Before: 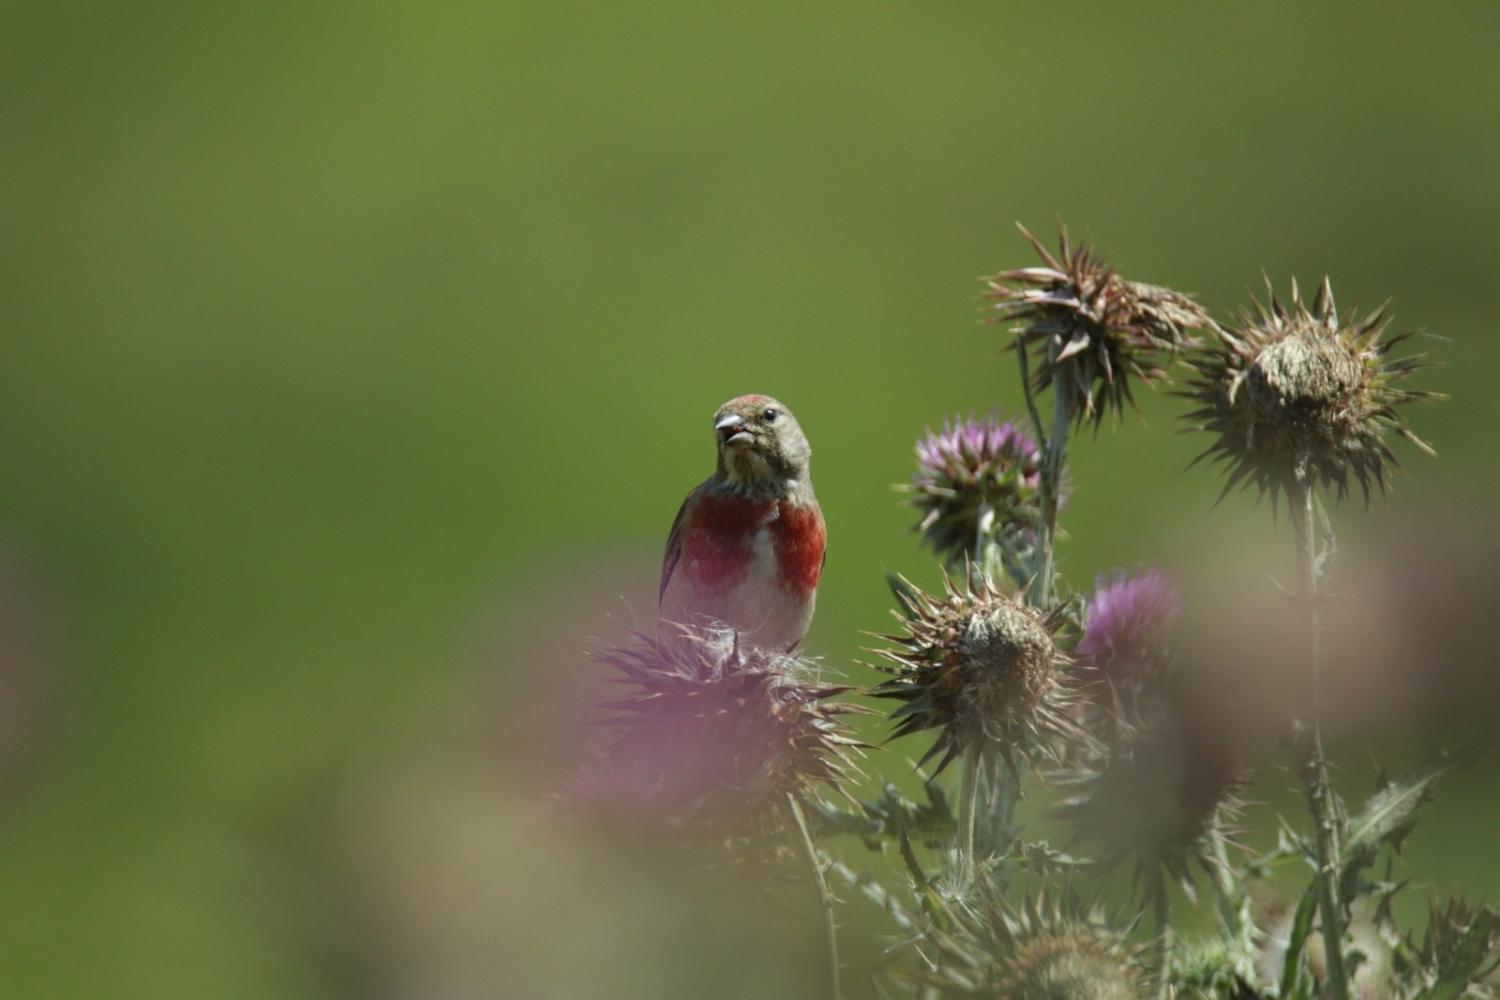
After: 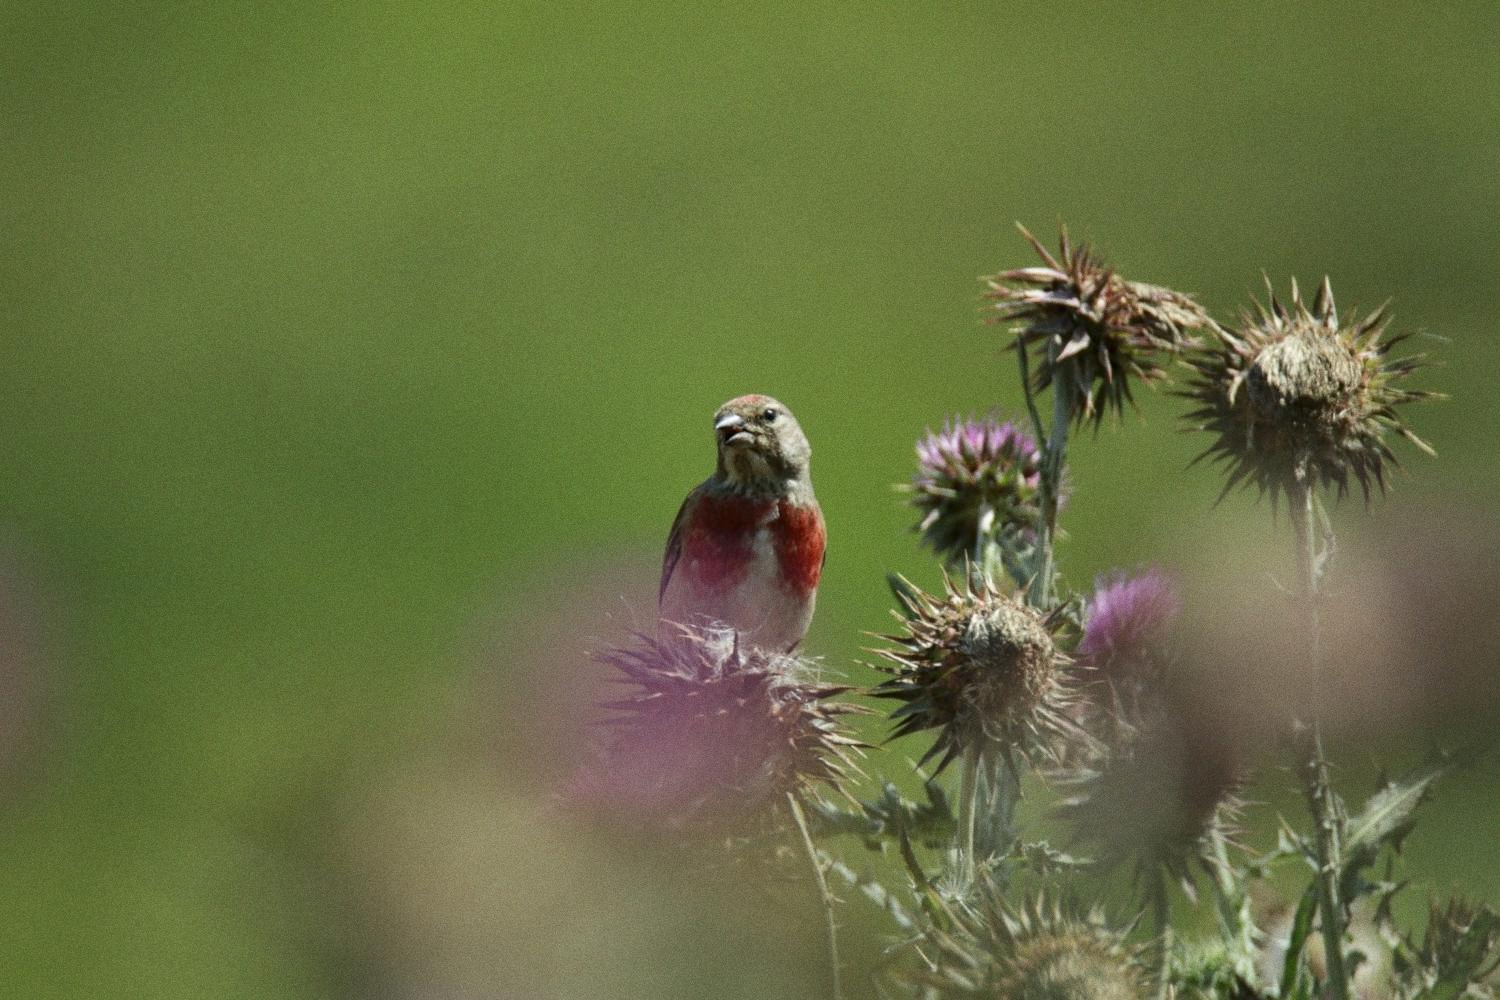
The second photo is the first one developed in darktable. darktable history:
grain: coarseness 0.09 ISO
shadows and highlights: radius 108.52, shadows 44.07, highlights -67.8, low approximation 0.01, soften with gaussian
local contrast: mode bilateral grid, contrast 20, coarseness 50, detail 130%, midtone range 0.2
